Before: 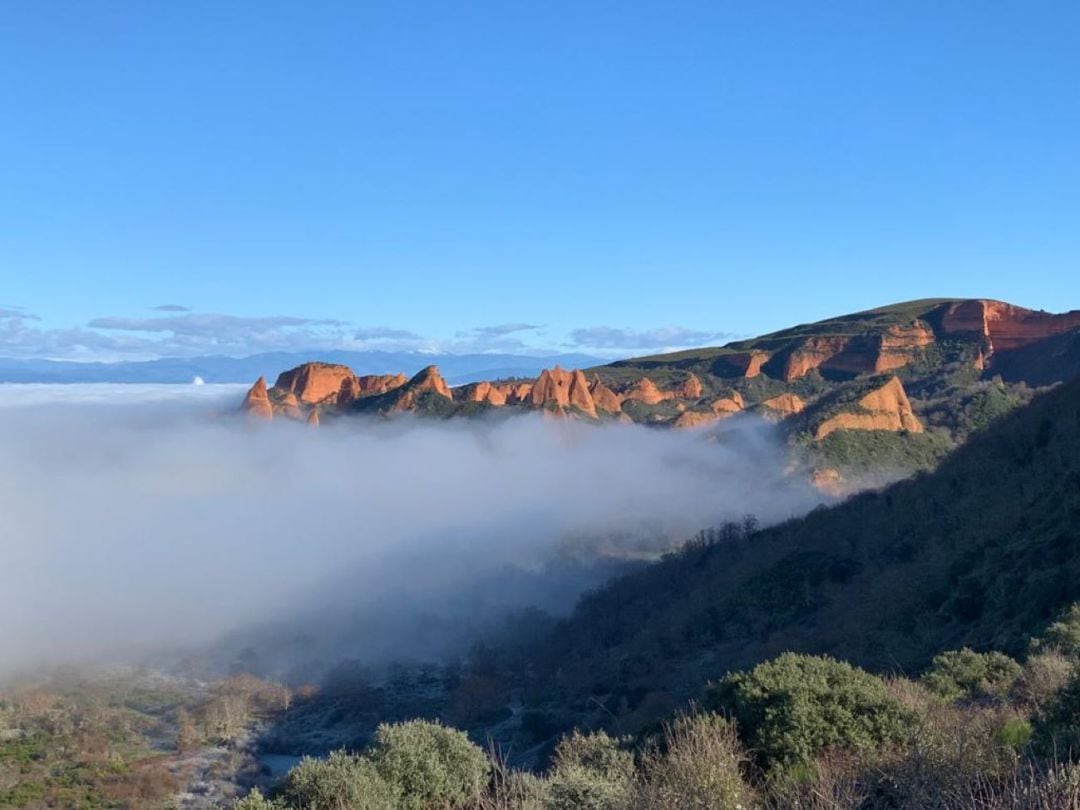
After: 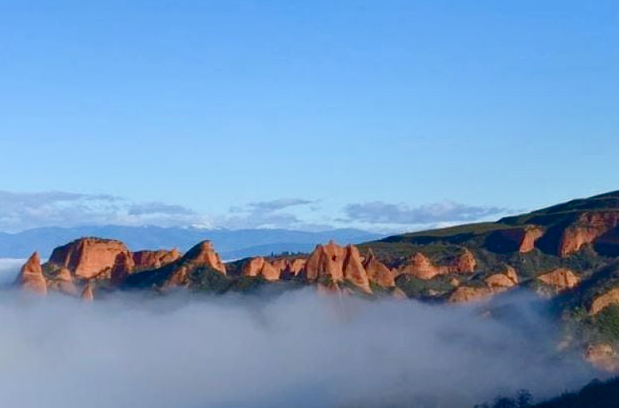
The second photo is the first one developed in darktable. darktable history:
crop: left 20.949%, top 15.536%, right 21.668%, bottom 34.044%
shadows and highlights: shadows -22, highlights 98.07, soften with gaussian
contrast brightness saturation: brightness -0.2, saturation 0.081
color balance rgb: perceptual saturation grading › global saturation 0.801%, perceptual saturation grading › highlights -34.575%, perceptual saturation grading › mid-tones 14.997%, perceptual saturation grading › shadows 48.512%, global vibrance 15.25%
